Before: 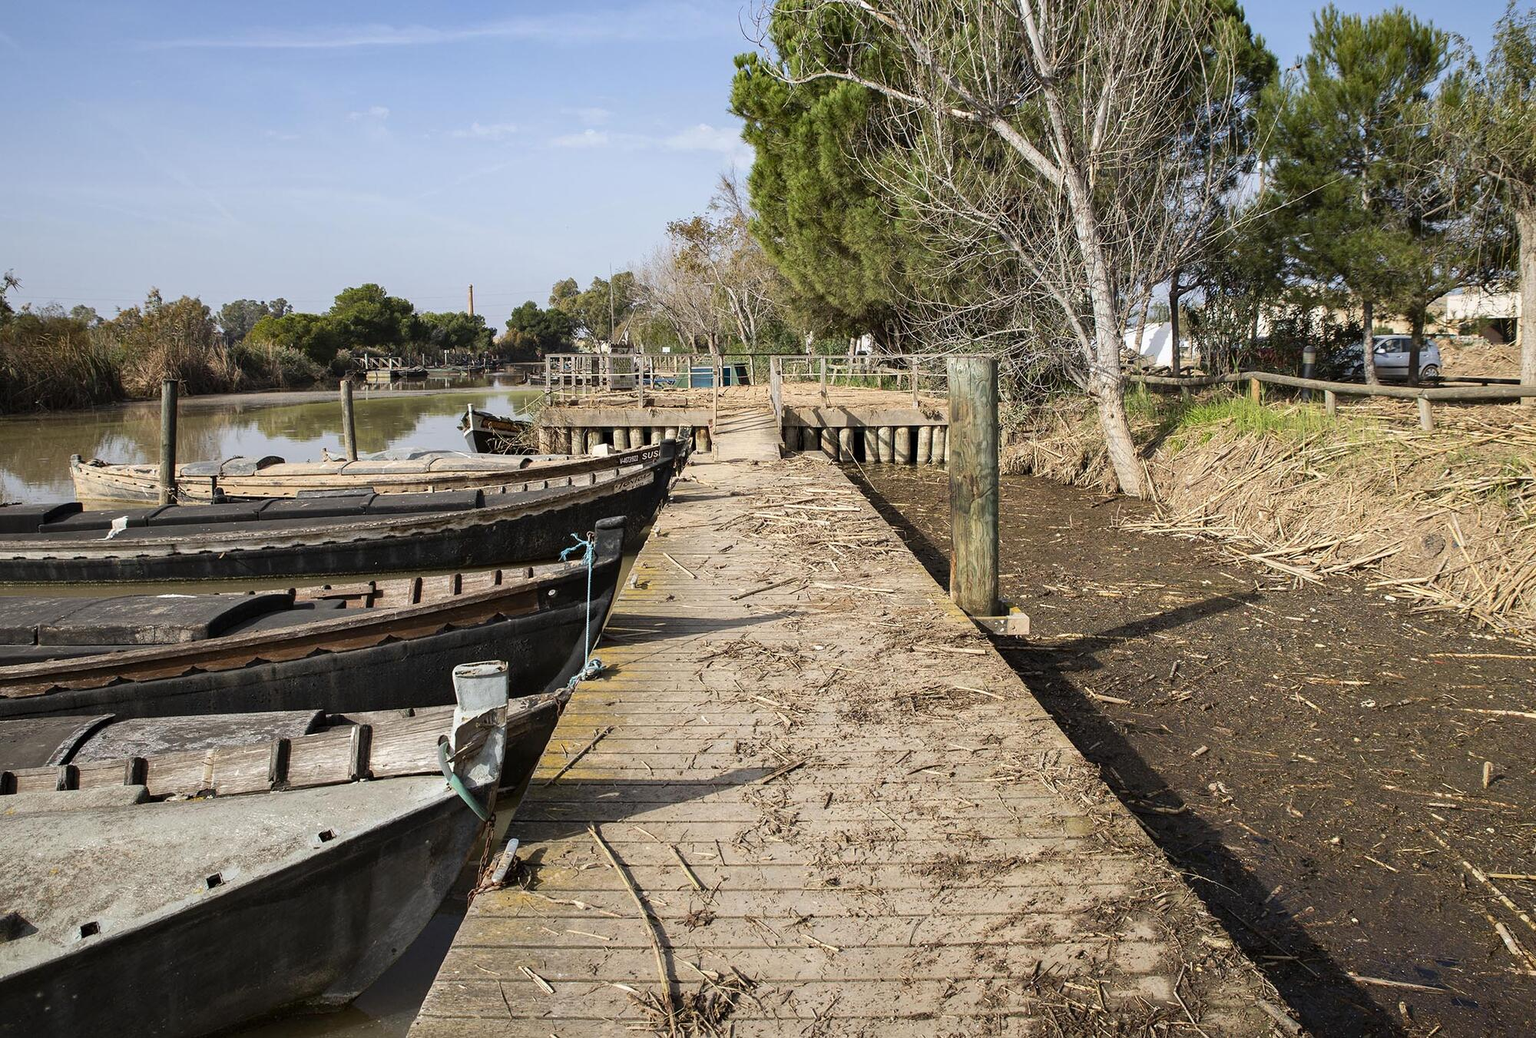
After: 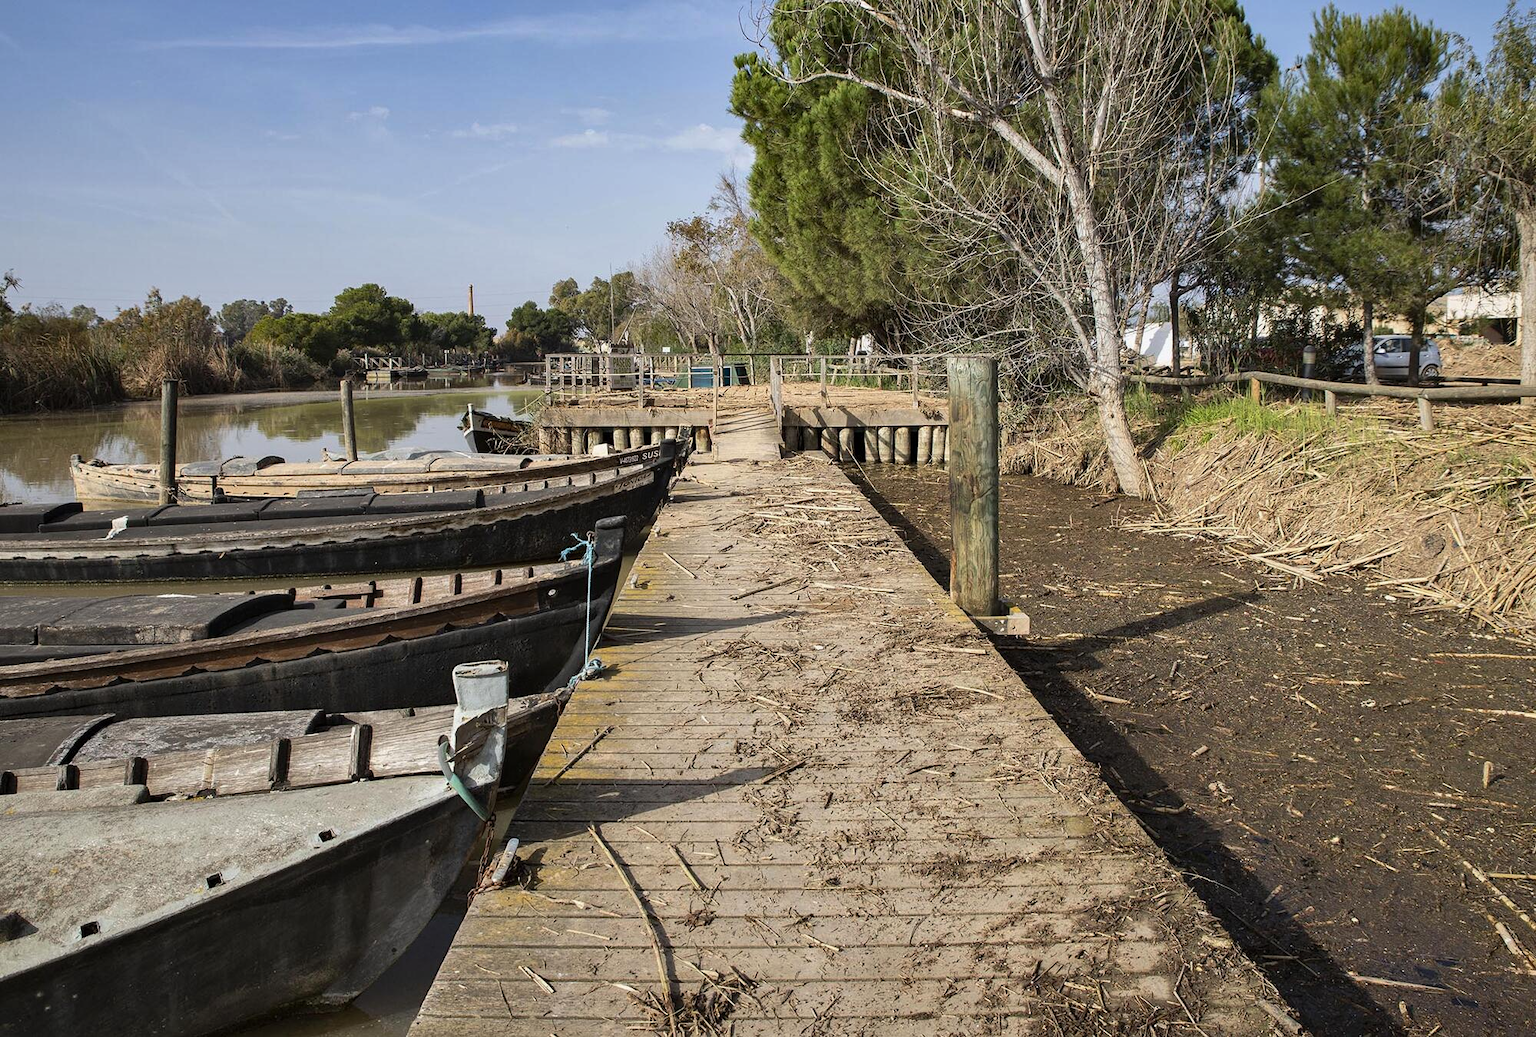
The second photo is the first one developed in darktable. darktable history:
base curve: curves: ch0 [(0, 0) (0.303, 0.277) (1, 1)], preserve colors none
shadows and highlights: shadows 43.72, white point adjustment -1.51, soften with gaussian
contrast equalizer: y [[0.5 ×6], [0.5 ×6], [0.5, 0.5, 0.501, 0.545, 0.707, 0.863], [0 ×6], [0 ×6]]
